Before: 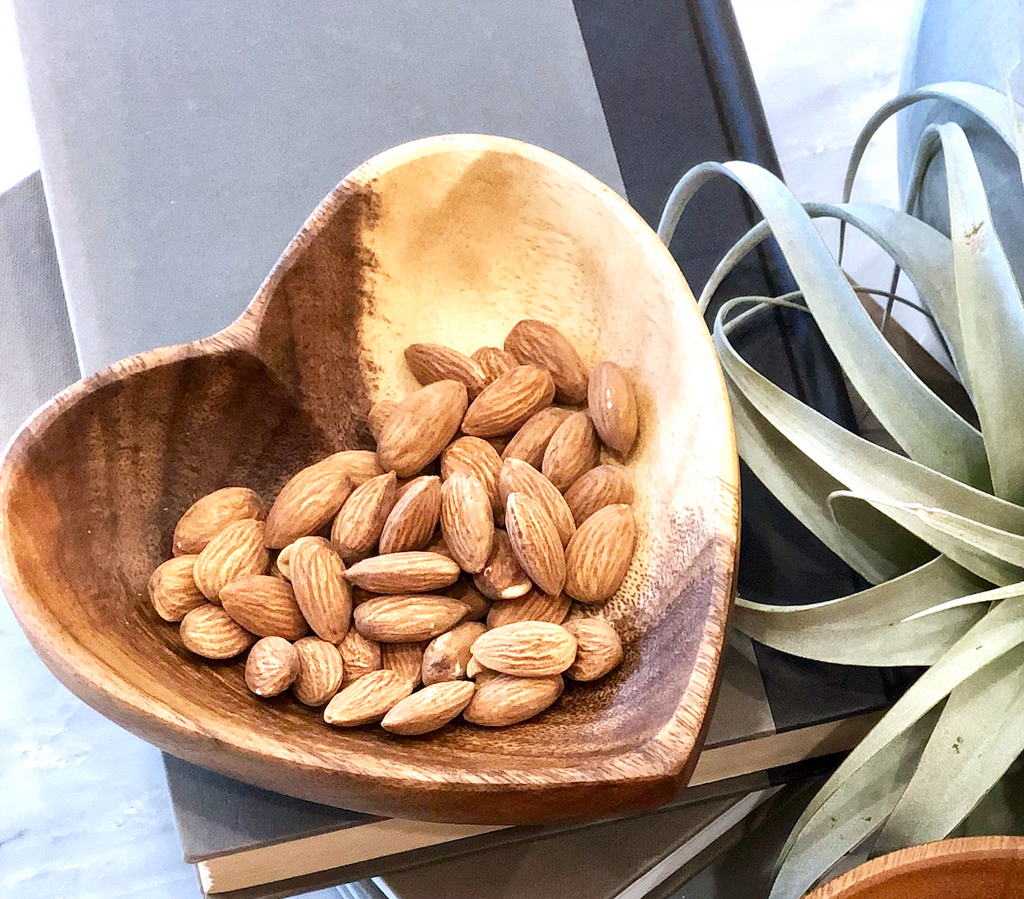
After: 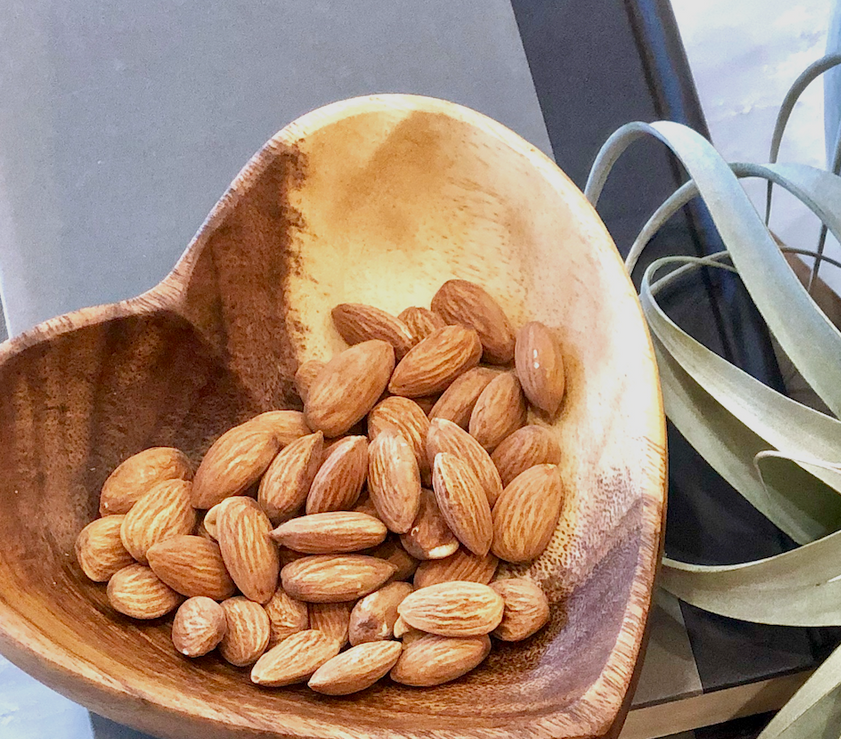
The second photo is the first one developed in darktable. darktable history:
crop and rotate: left 7.196%, top 4.574%, right 10.605%, bottom 13.178%
color correction: saturation 1.11
tone equalizer: -8 EV 0.25 EV, -7 EV 0.417 EV, -6 EV 0.417 EV, -5 EV 0.25 EV, -3 EV -0.25 EV, -2 EV -0.417 EV, -1 EV -0.417 EV, +0 EV -0.25 EV, edges refinement/feathering 500, mask exposure compensation -1.57 EV, preserve details guided filter
